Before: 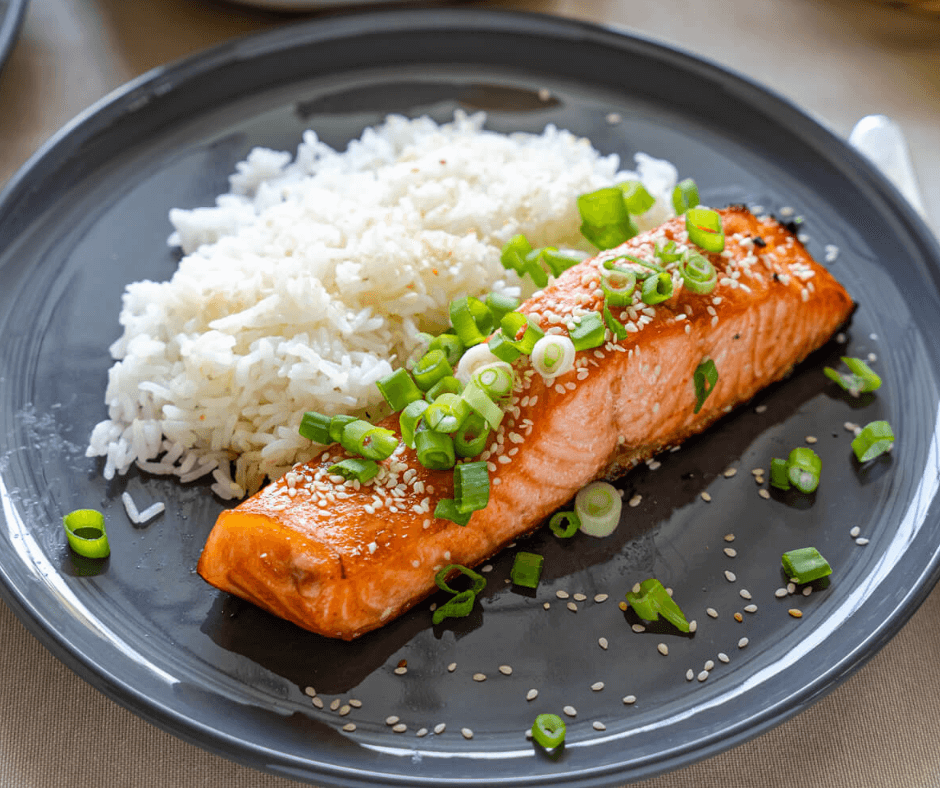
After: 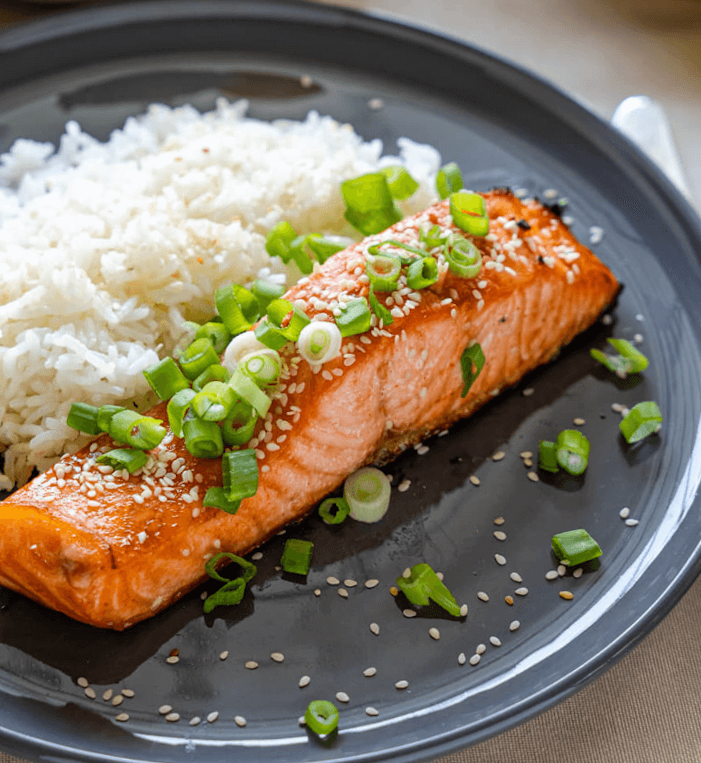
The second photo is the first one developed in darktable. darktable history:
crop and rotate: left 24.6%
rotate and perspective: rotation -1°, crop left 0.011, crop right 0.989, crop top 0.025, crop bottom 0.975
